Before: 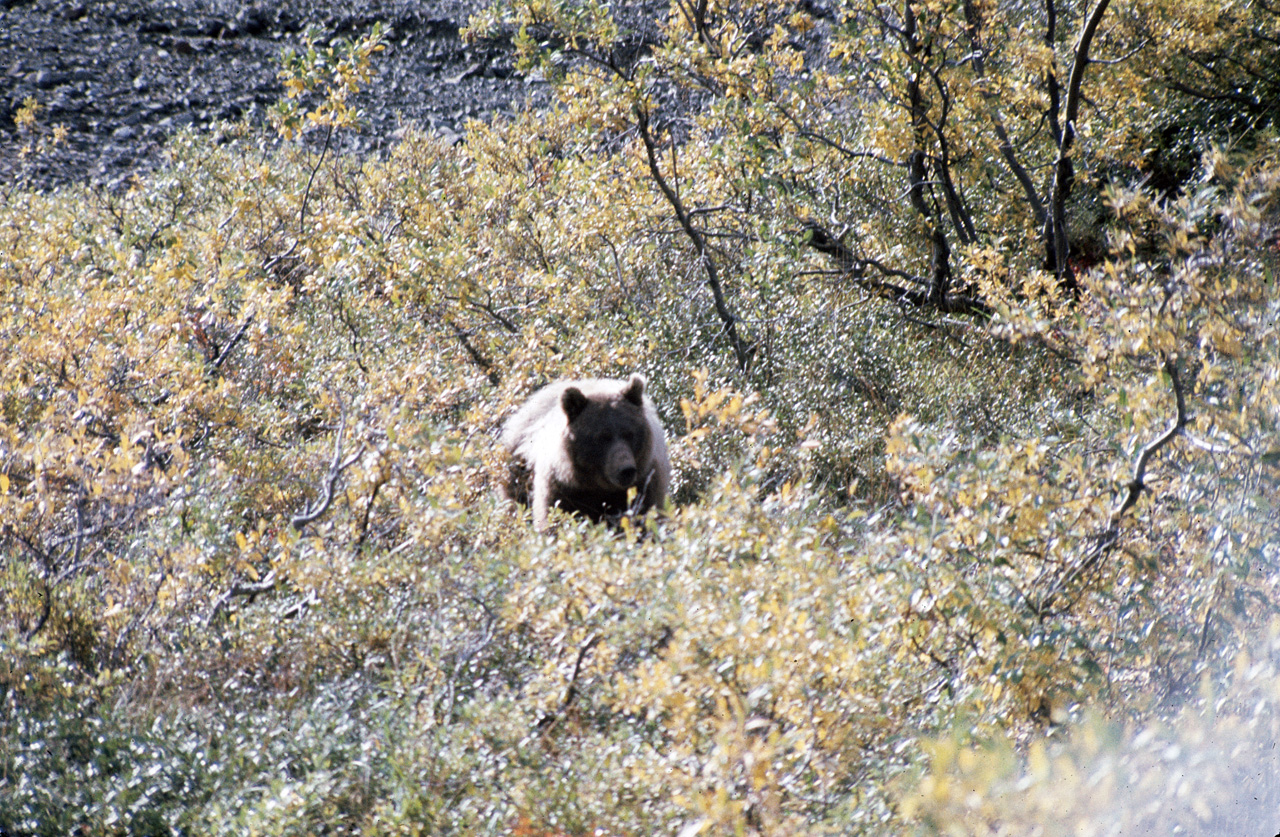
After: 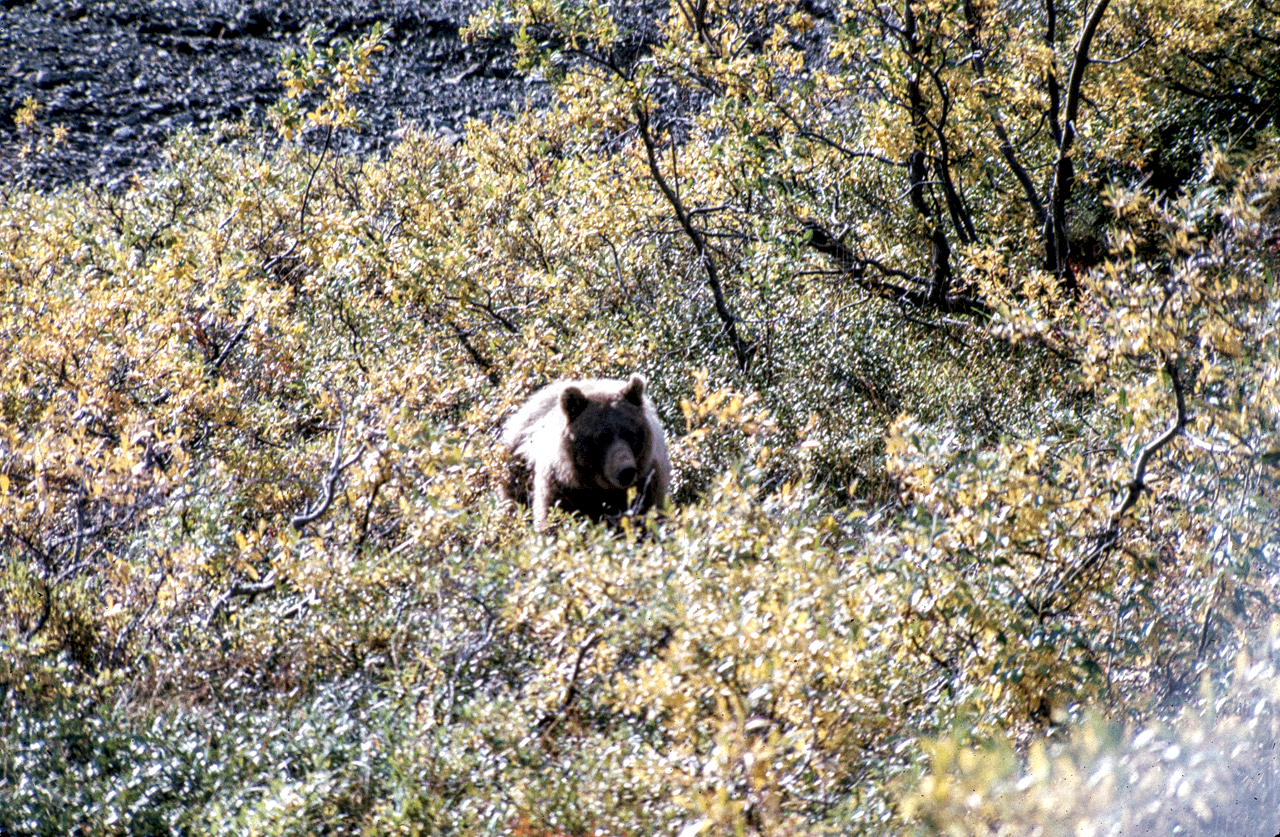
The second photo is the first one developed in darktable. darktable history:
shadows and highlights: on, module defaults
velvia: on, module defaults
local contrast: highlights 19%, detail 186%
